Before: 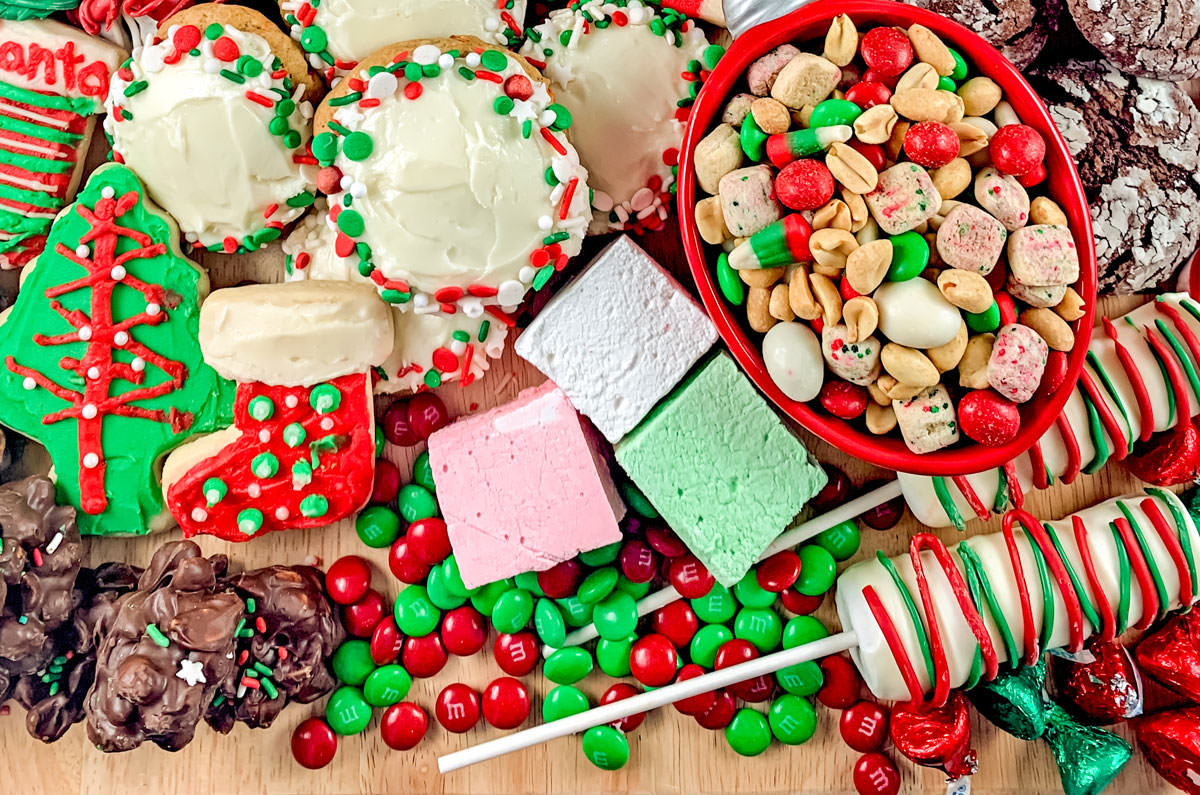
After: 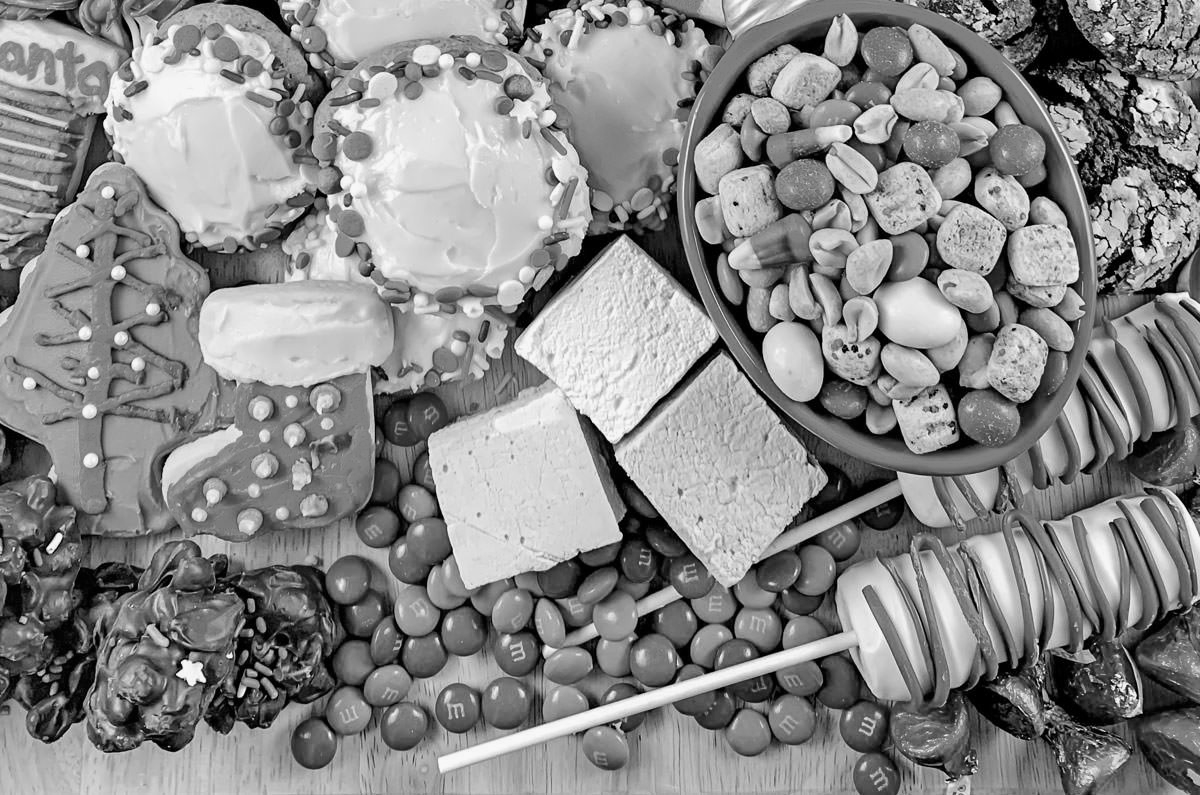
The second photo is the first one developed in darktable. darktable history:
color calibration: output gray [0.28, 0.41, 0.31, 0], gray › normalize channels true, illuminant same as pipeline (D50), adaptation XYZ, x 0.346, y 0.359, gamut compression 0
white balance: emerald 1
